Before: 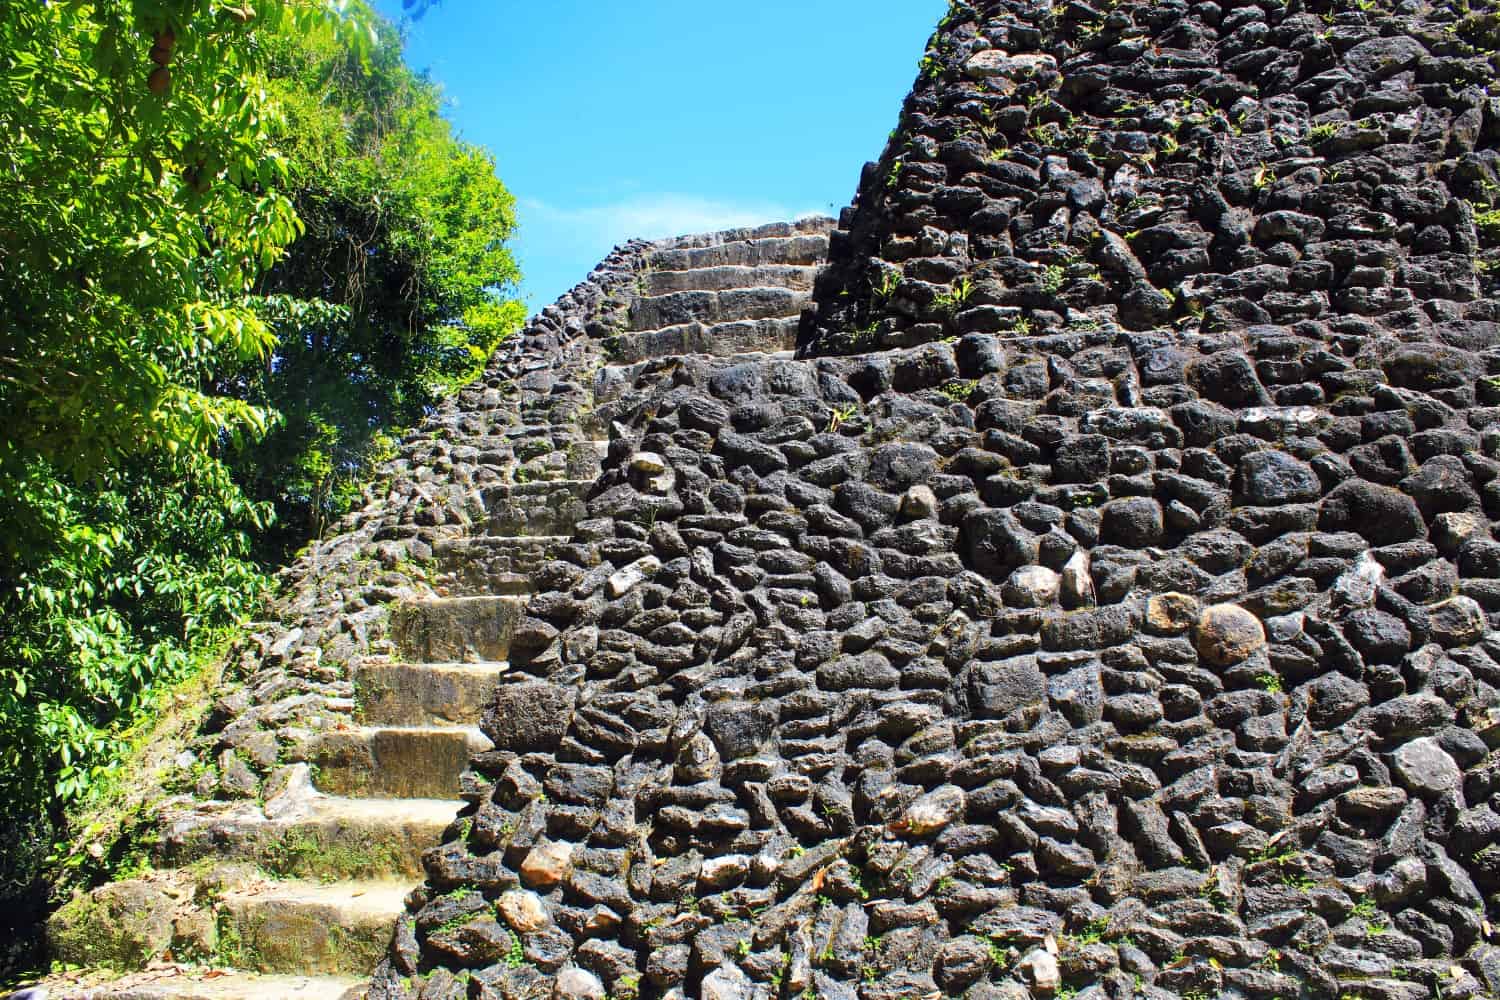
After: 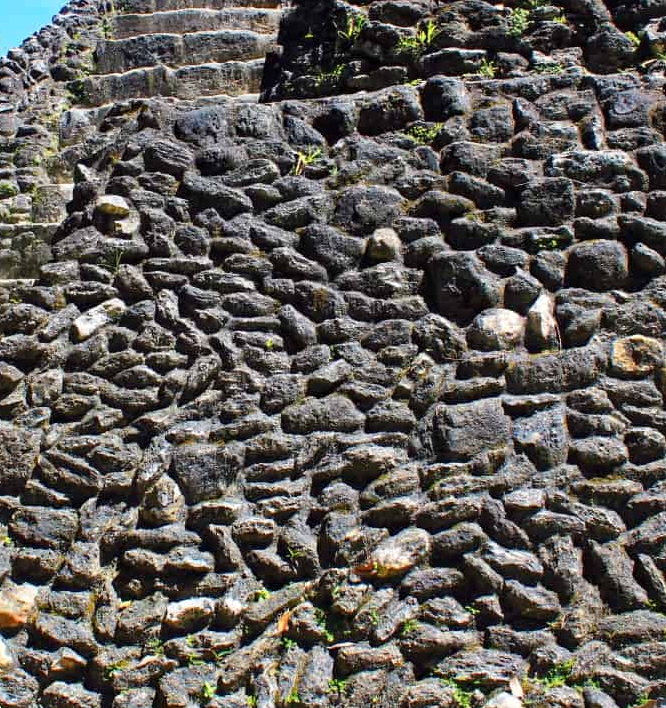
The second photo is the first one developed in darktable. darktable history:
crop: left 35.686%, top 25.772%, right 19.879%, bottom 3.367%
haze removal: compatibility mode true, adaptive false
